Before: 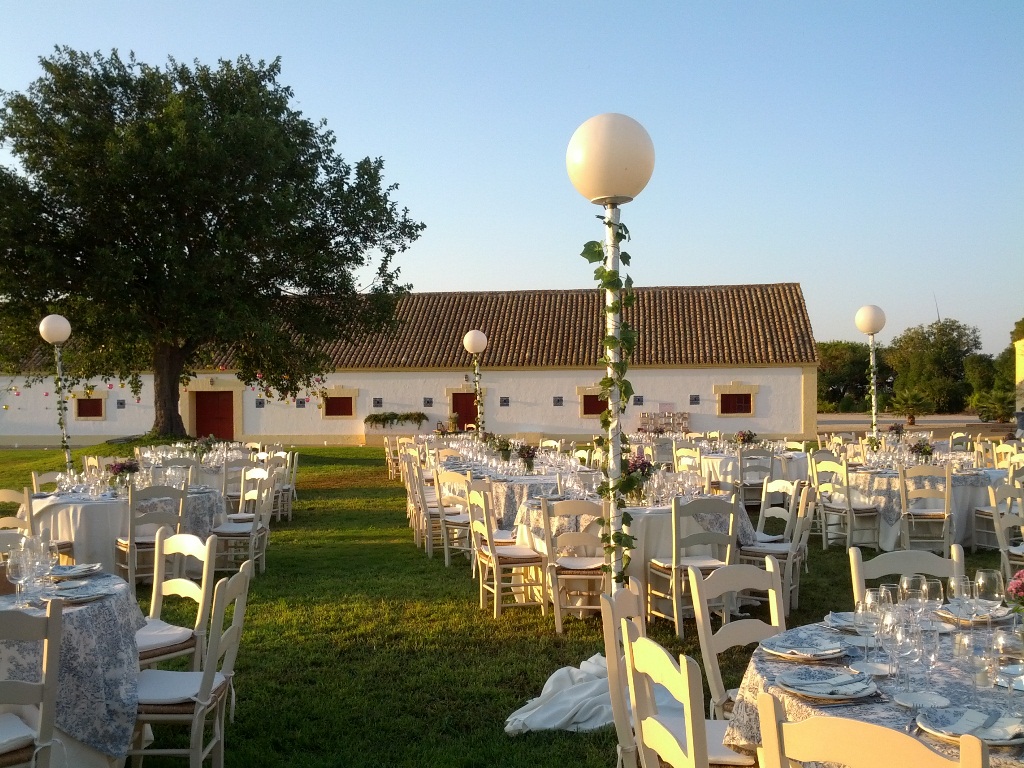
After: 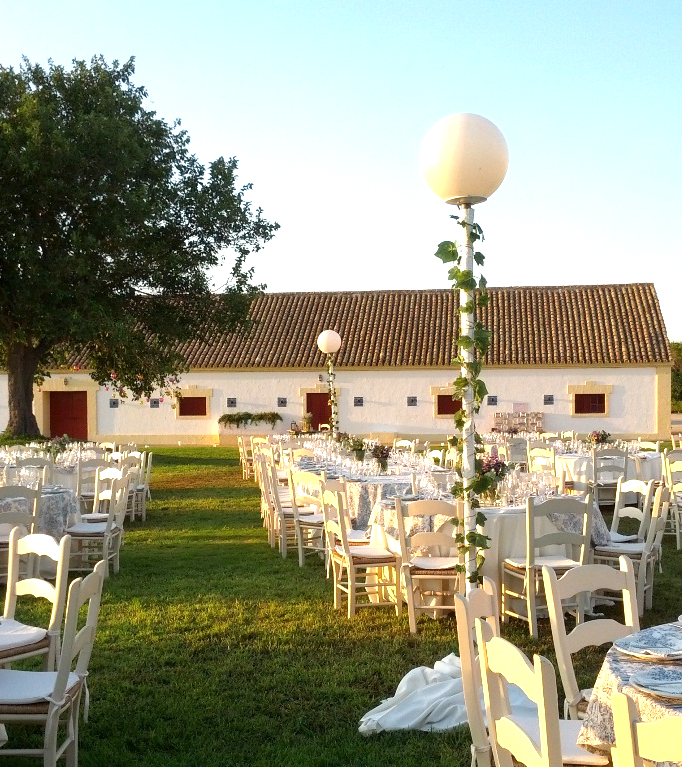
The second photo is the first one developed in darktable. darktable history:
exposure: exposure 0.781 EV, compensate highlight preservation false
crop and rotate: left 14.292%, right 19.041%
